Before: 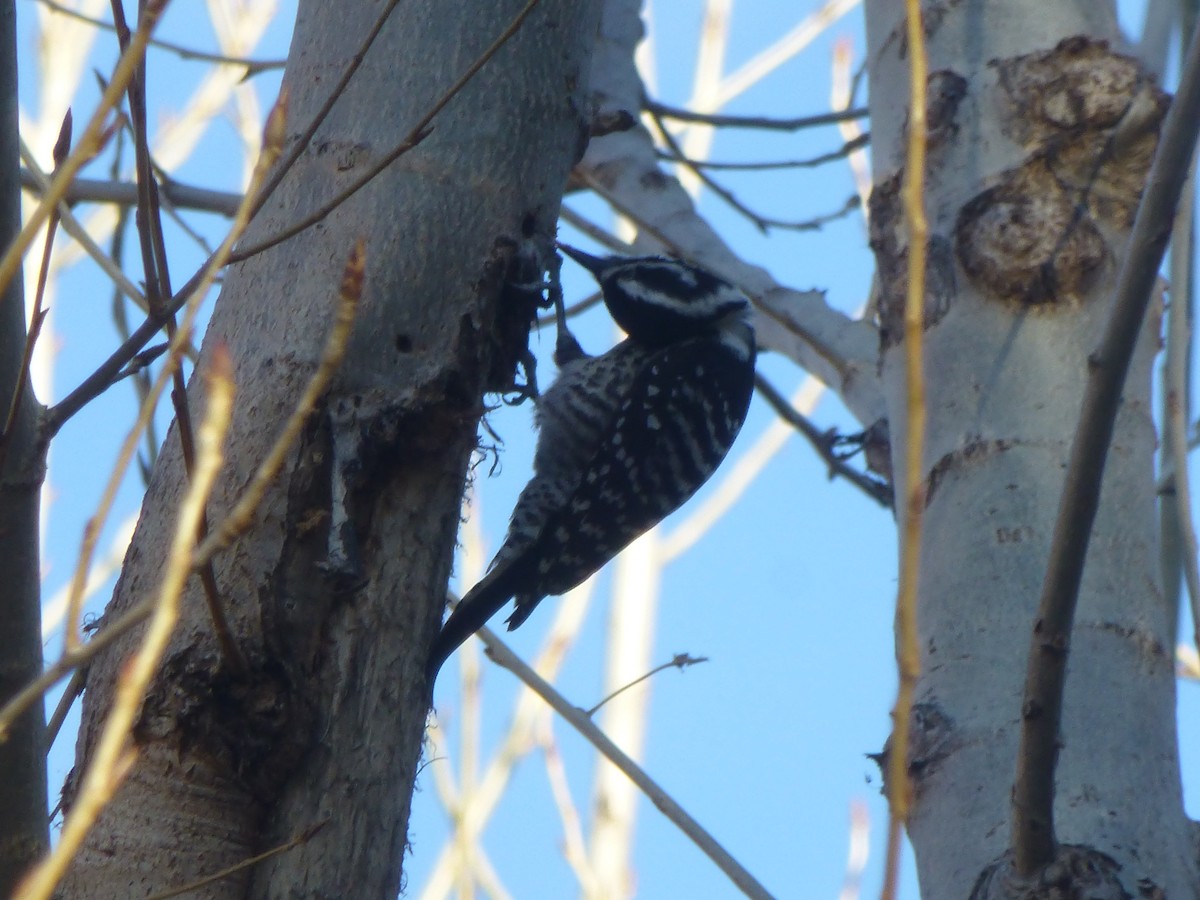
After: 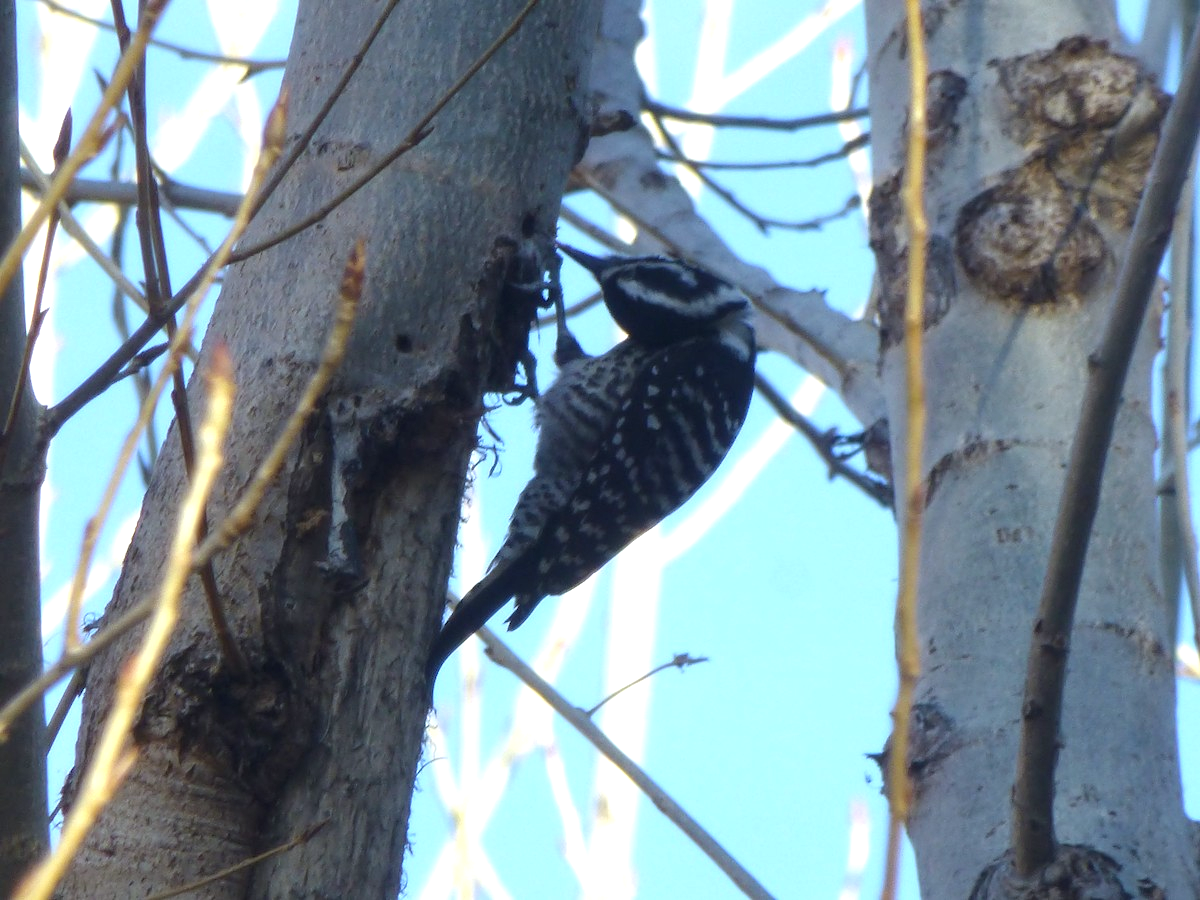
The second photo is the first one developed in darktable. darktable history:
exposure: exposure 0.574 EV, compensate highlight preservation false
local contrast: highlights 100%, shadows 100%, detail 120%, midtone range 0.2
white balance: red 0.98, blue 1.034
